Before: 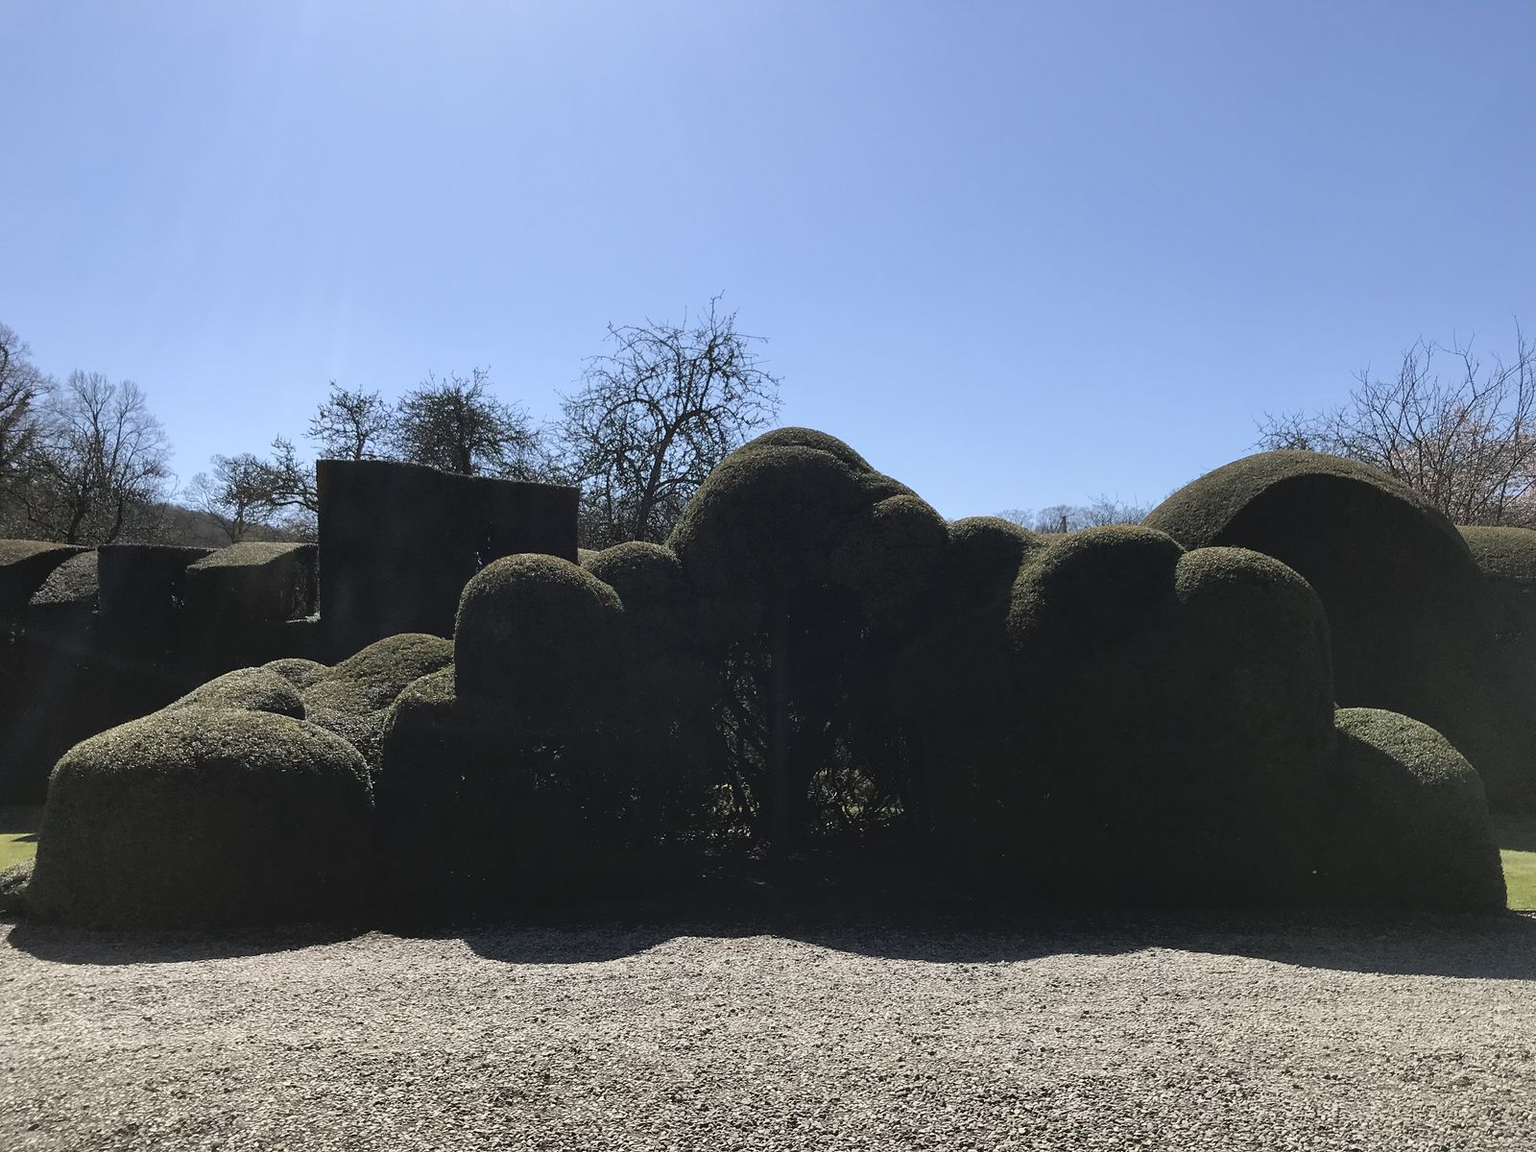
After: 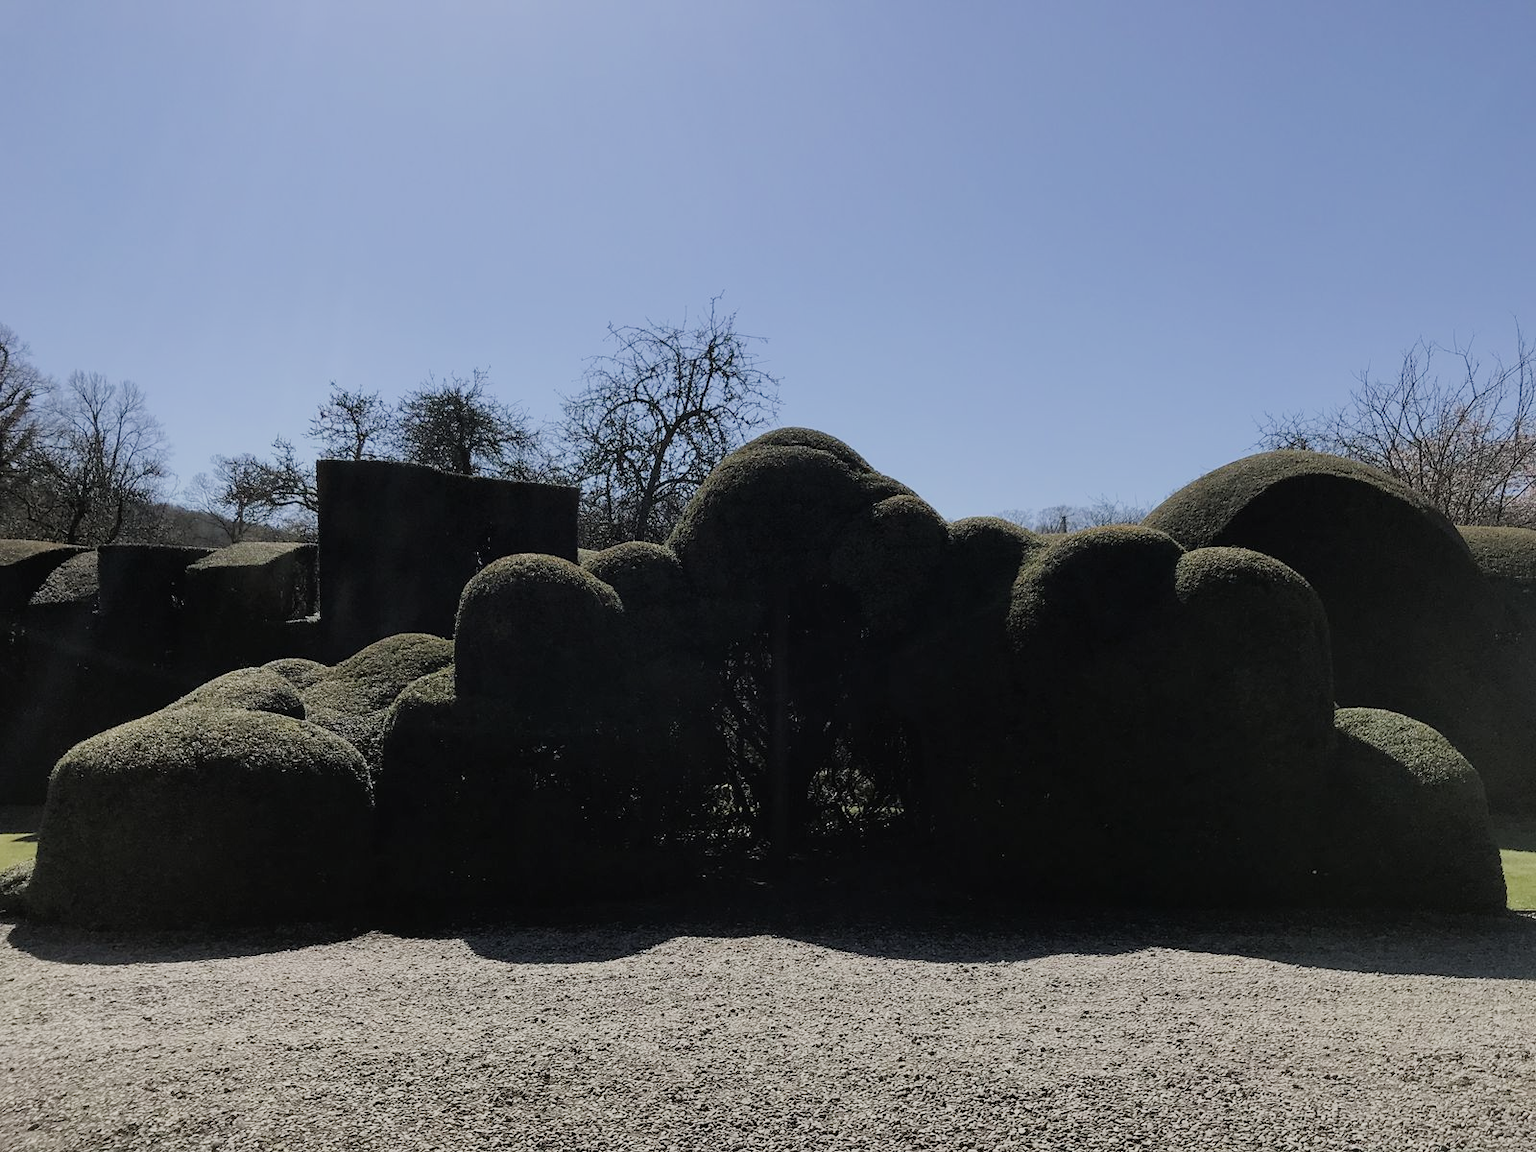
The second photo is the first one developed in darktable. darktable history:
exposure: exposure -0.04 EV, compensate exposure bias true, compensate highlight preservation false
filmic rgb: black relative exposure -7.65 EV, white relative exposure 4.56 EV, hardness 3.61
